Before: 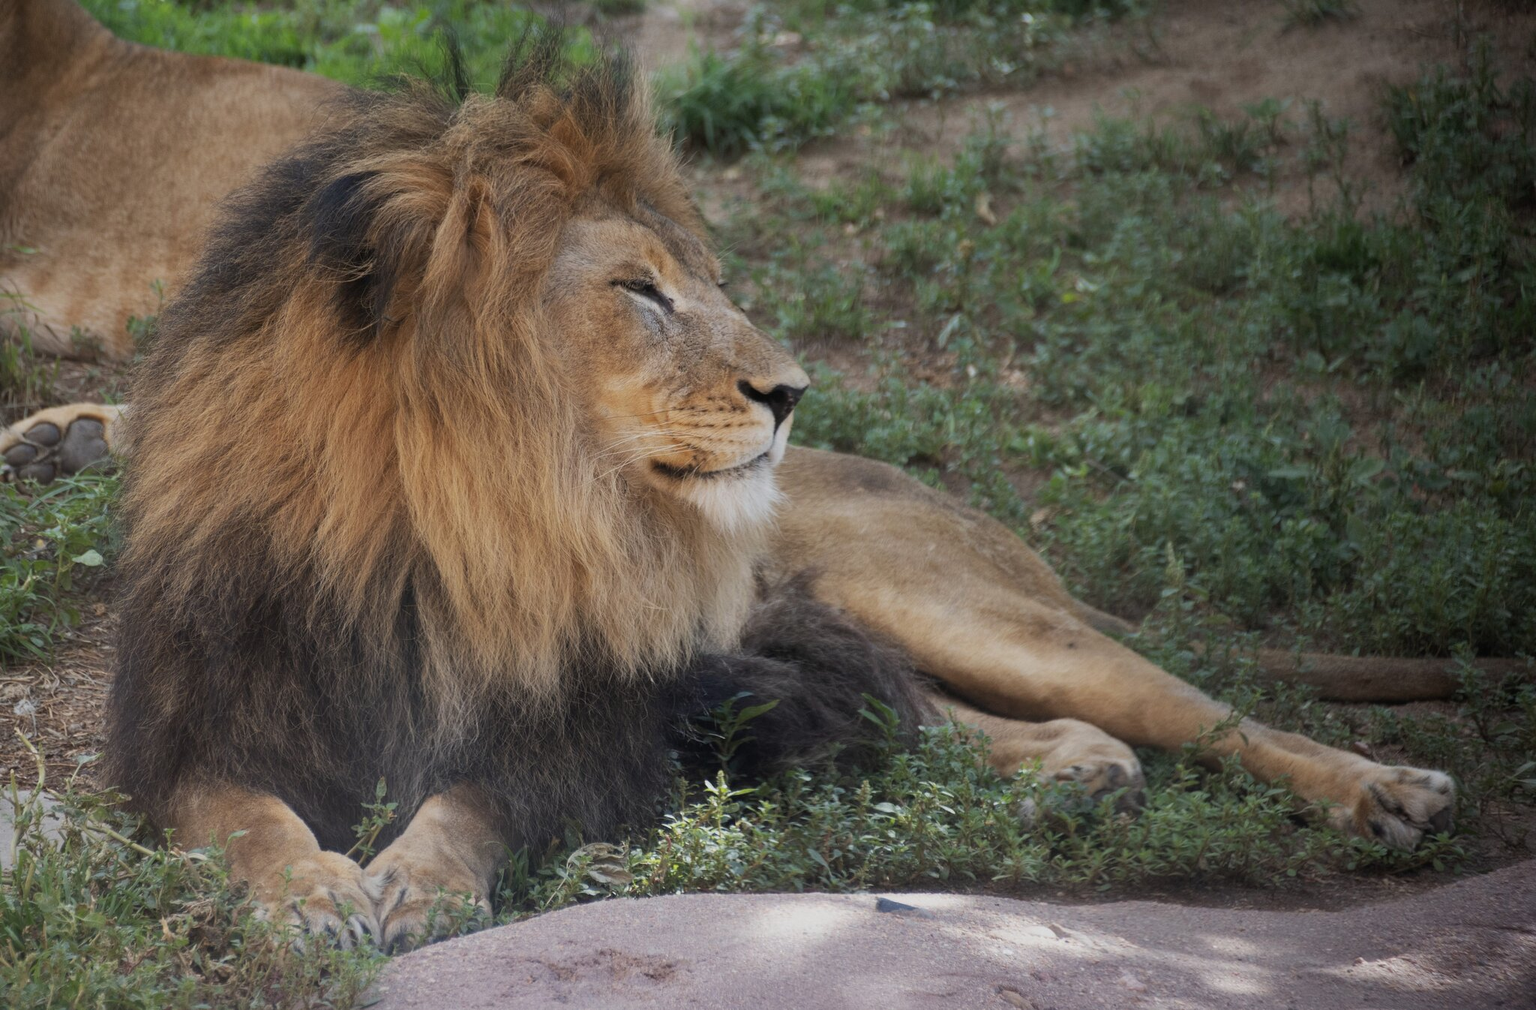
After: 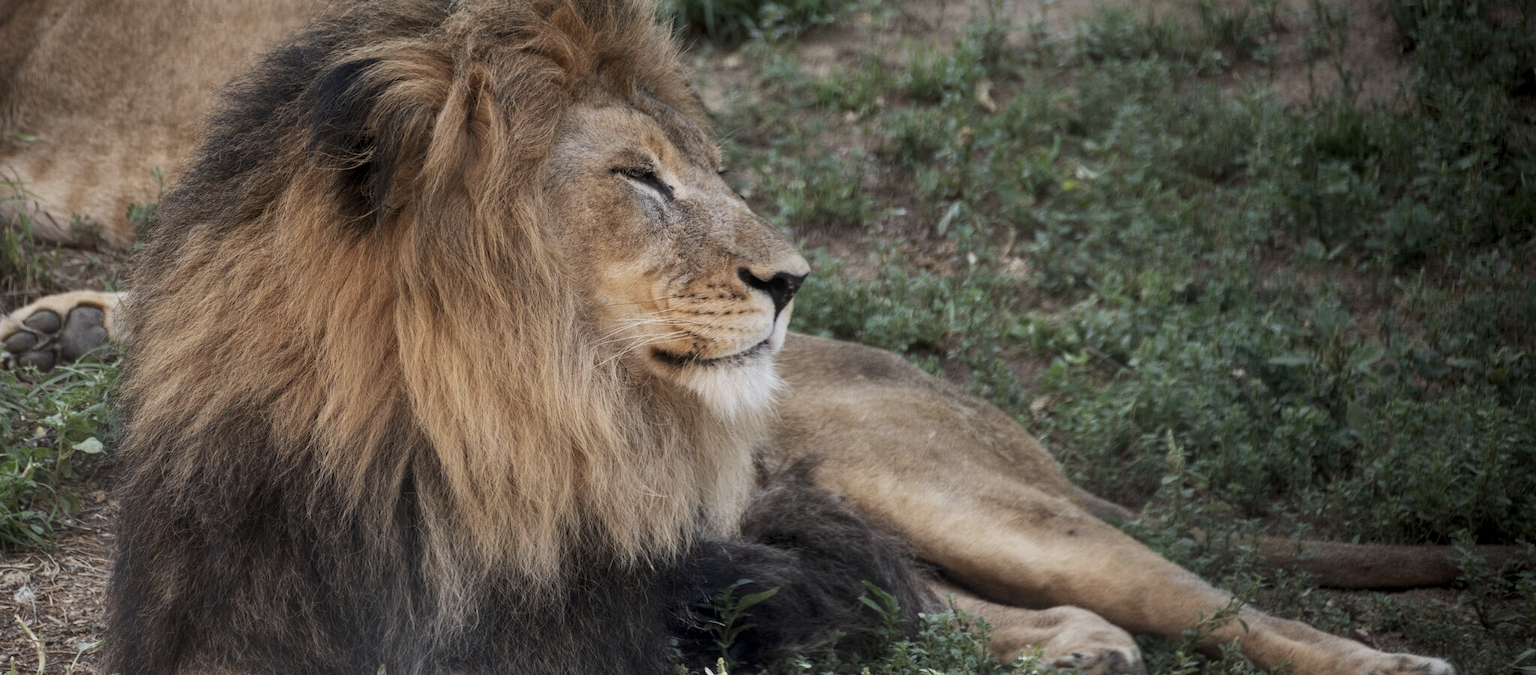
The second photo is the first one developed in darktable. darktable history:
local contrast: on, module defaults
contrast brightness saturation: contrast 0.107, saturation -0.165
color correction: highlights b* 0.031, saturation 0.977
crop: top 11.16%, bottom 21.879%
